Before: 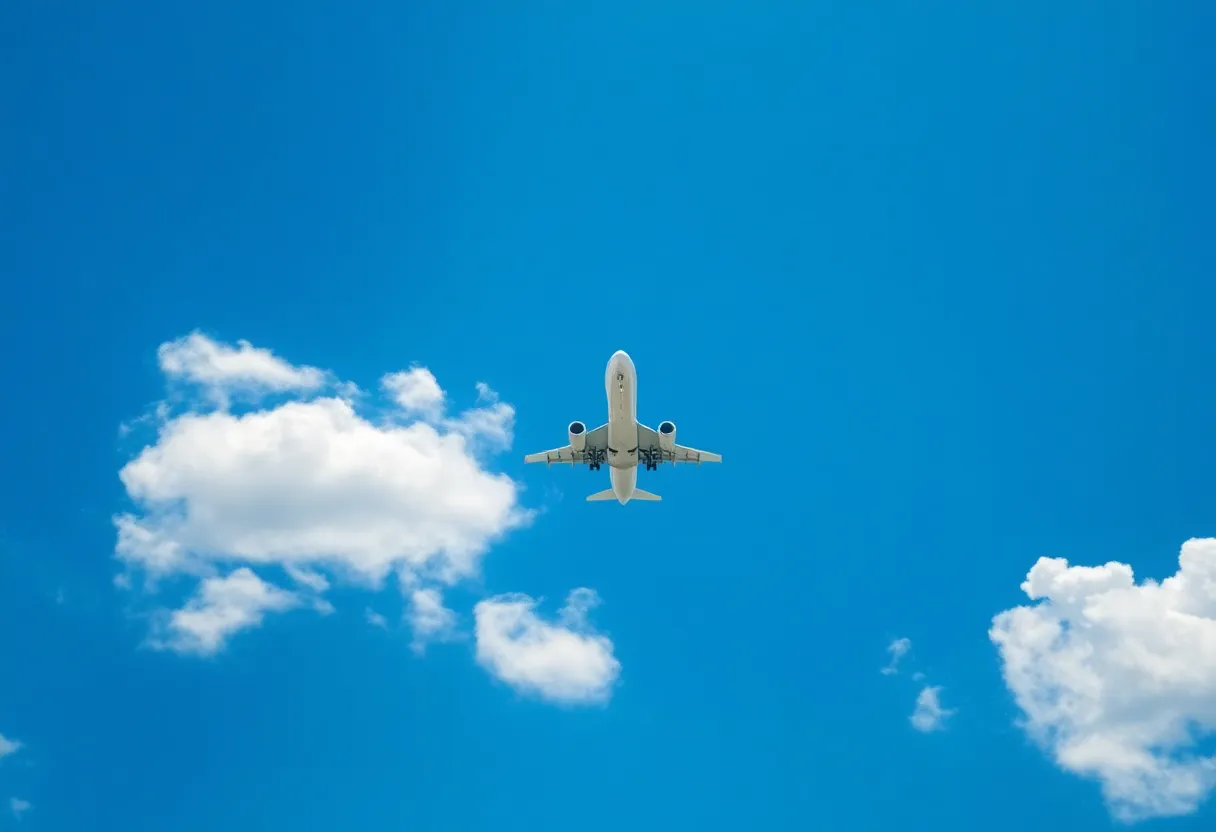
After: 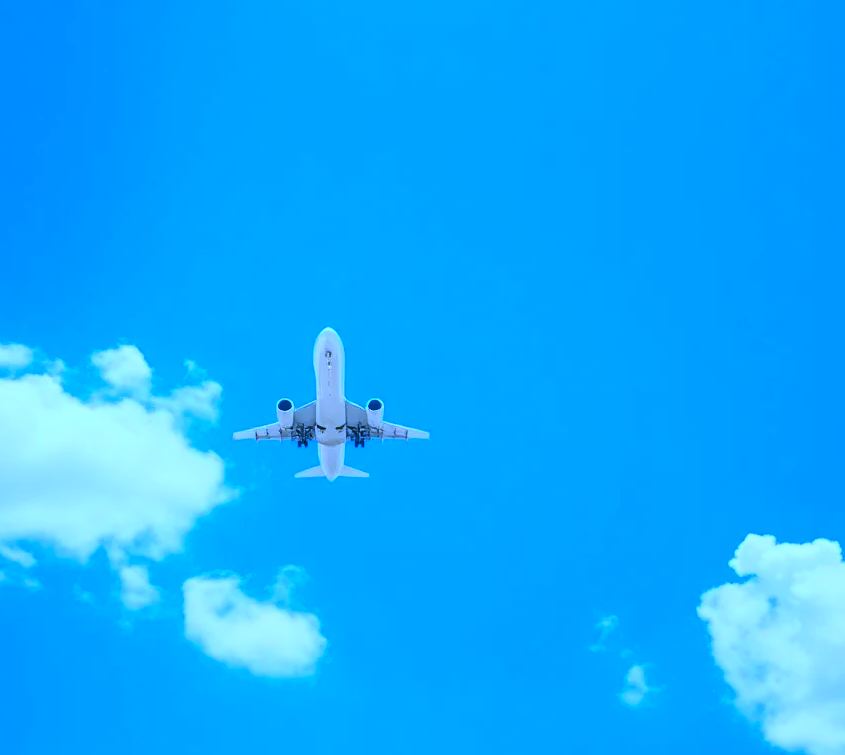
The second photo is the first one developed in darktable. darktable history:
contrast brightness saturation: contrast 0.2, brightness 0.16, saturation 0.22
crop and rotate: left 24.034%, top 2.838%, right 6.406%, bottom 6.299%
white balance: red 0.766, blue 1.537
